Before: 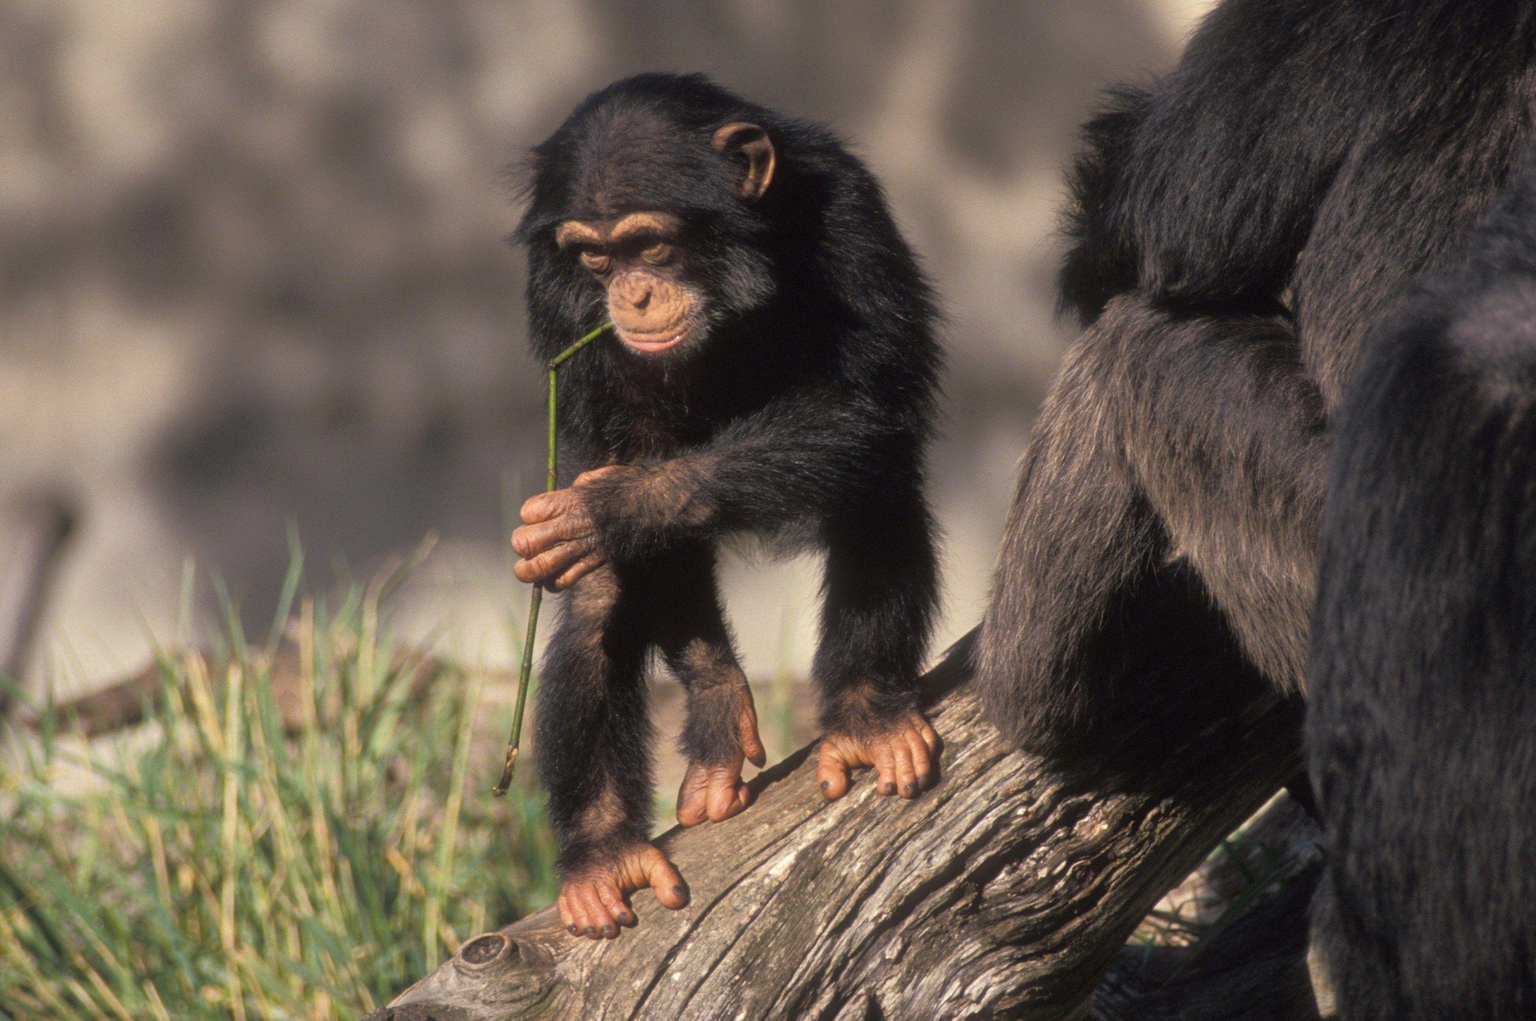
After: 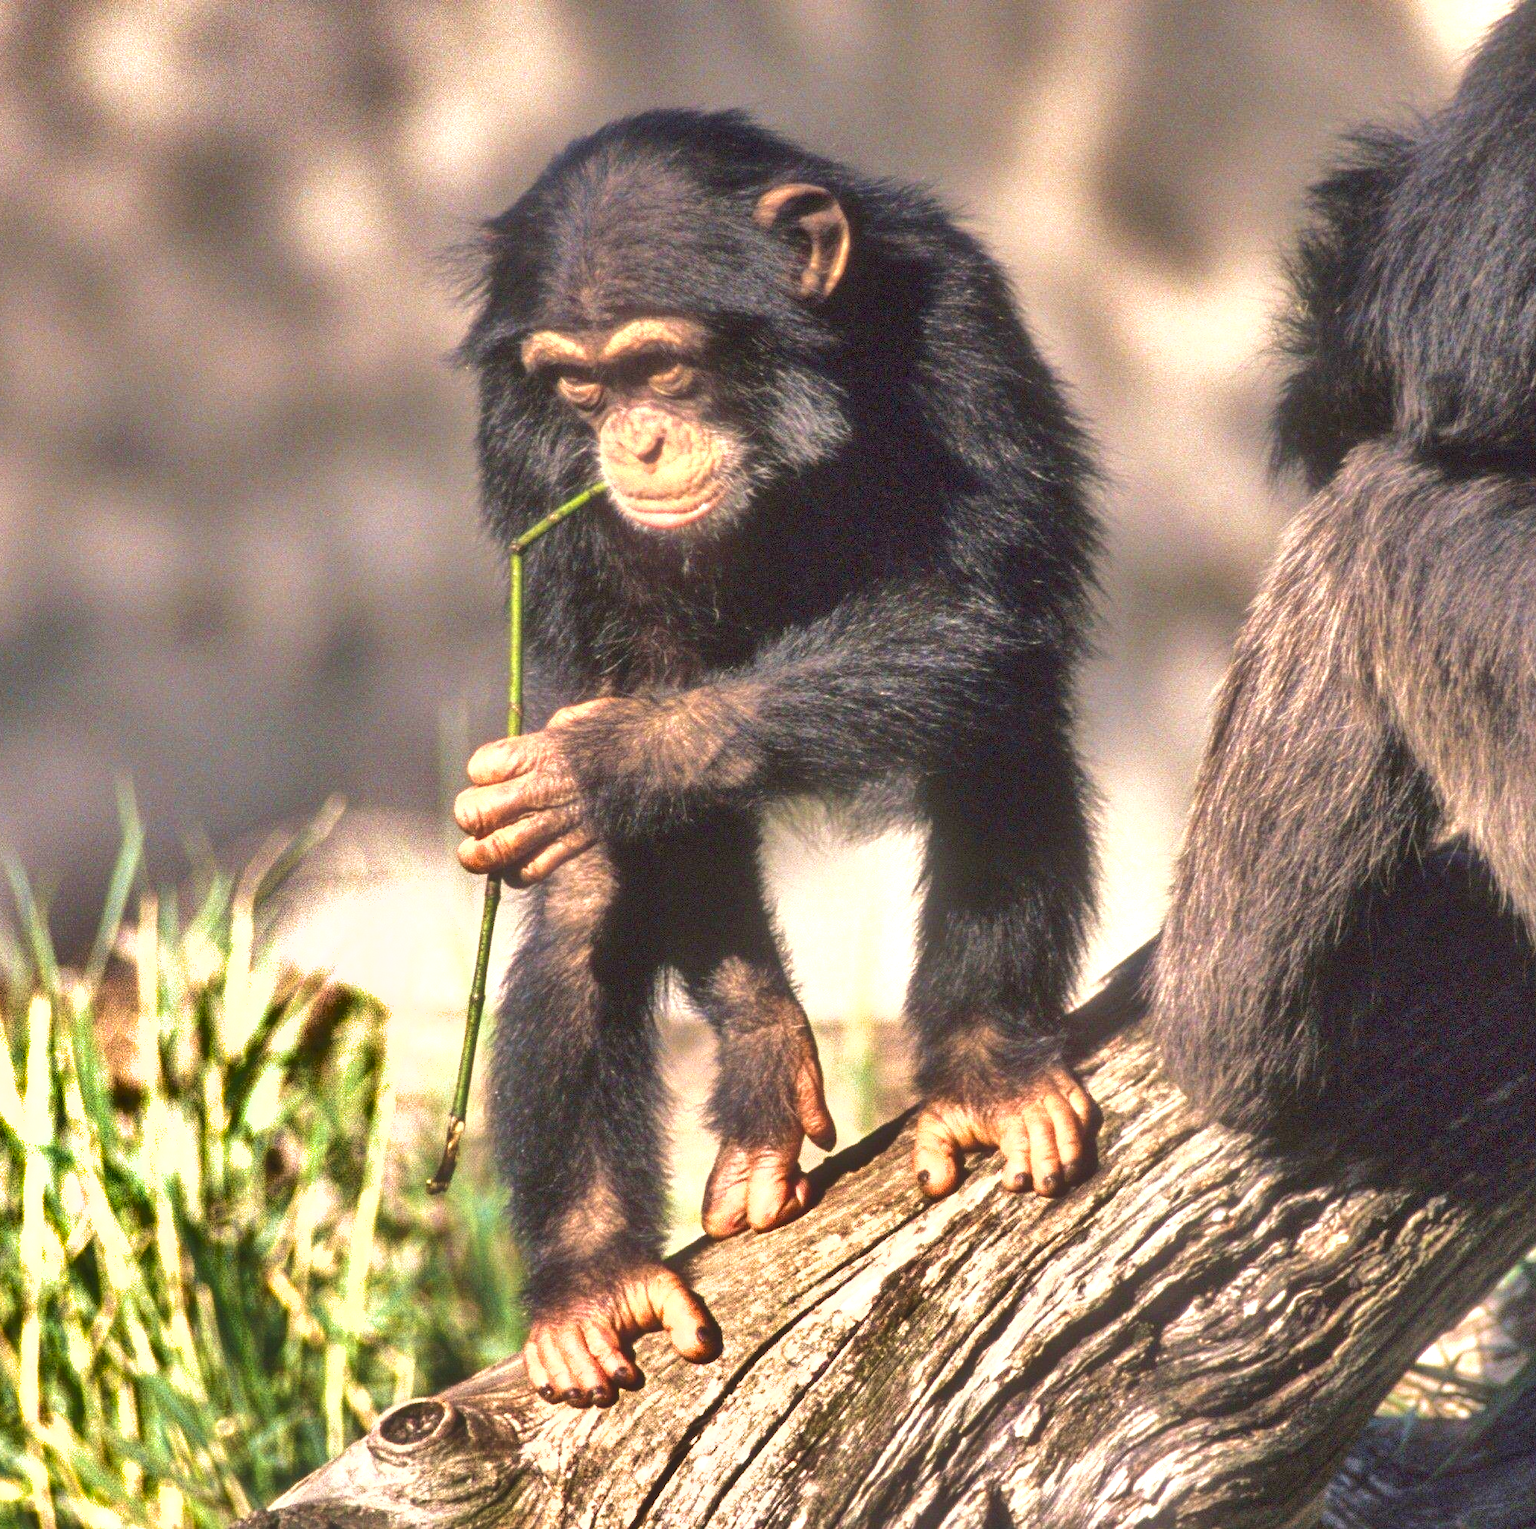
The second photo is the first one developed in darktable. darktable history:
local contrast: detail 109%
shadows and highlights: white point adjustment 0.079, highlights -69.05, soften with gaussian
crop and rotate: left 13.561%, right 19.689%
exposure: exposure 1.476 EV, compensate highlight preservation false
tone equalizer: on, module defaults
velvia: on, module defaults
